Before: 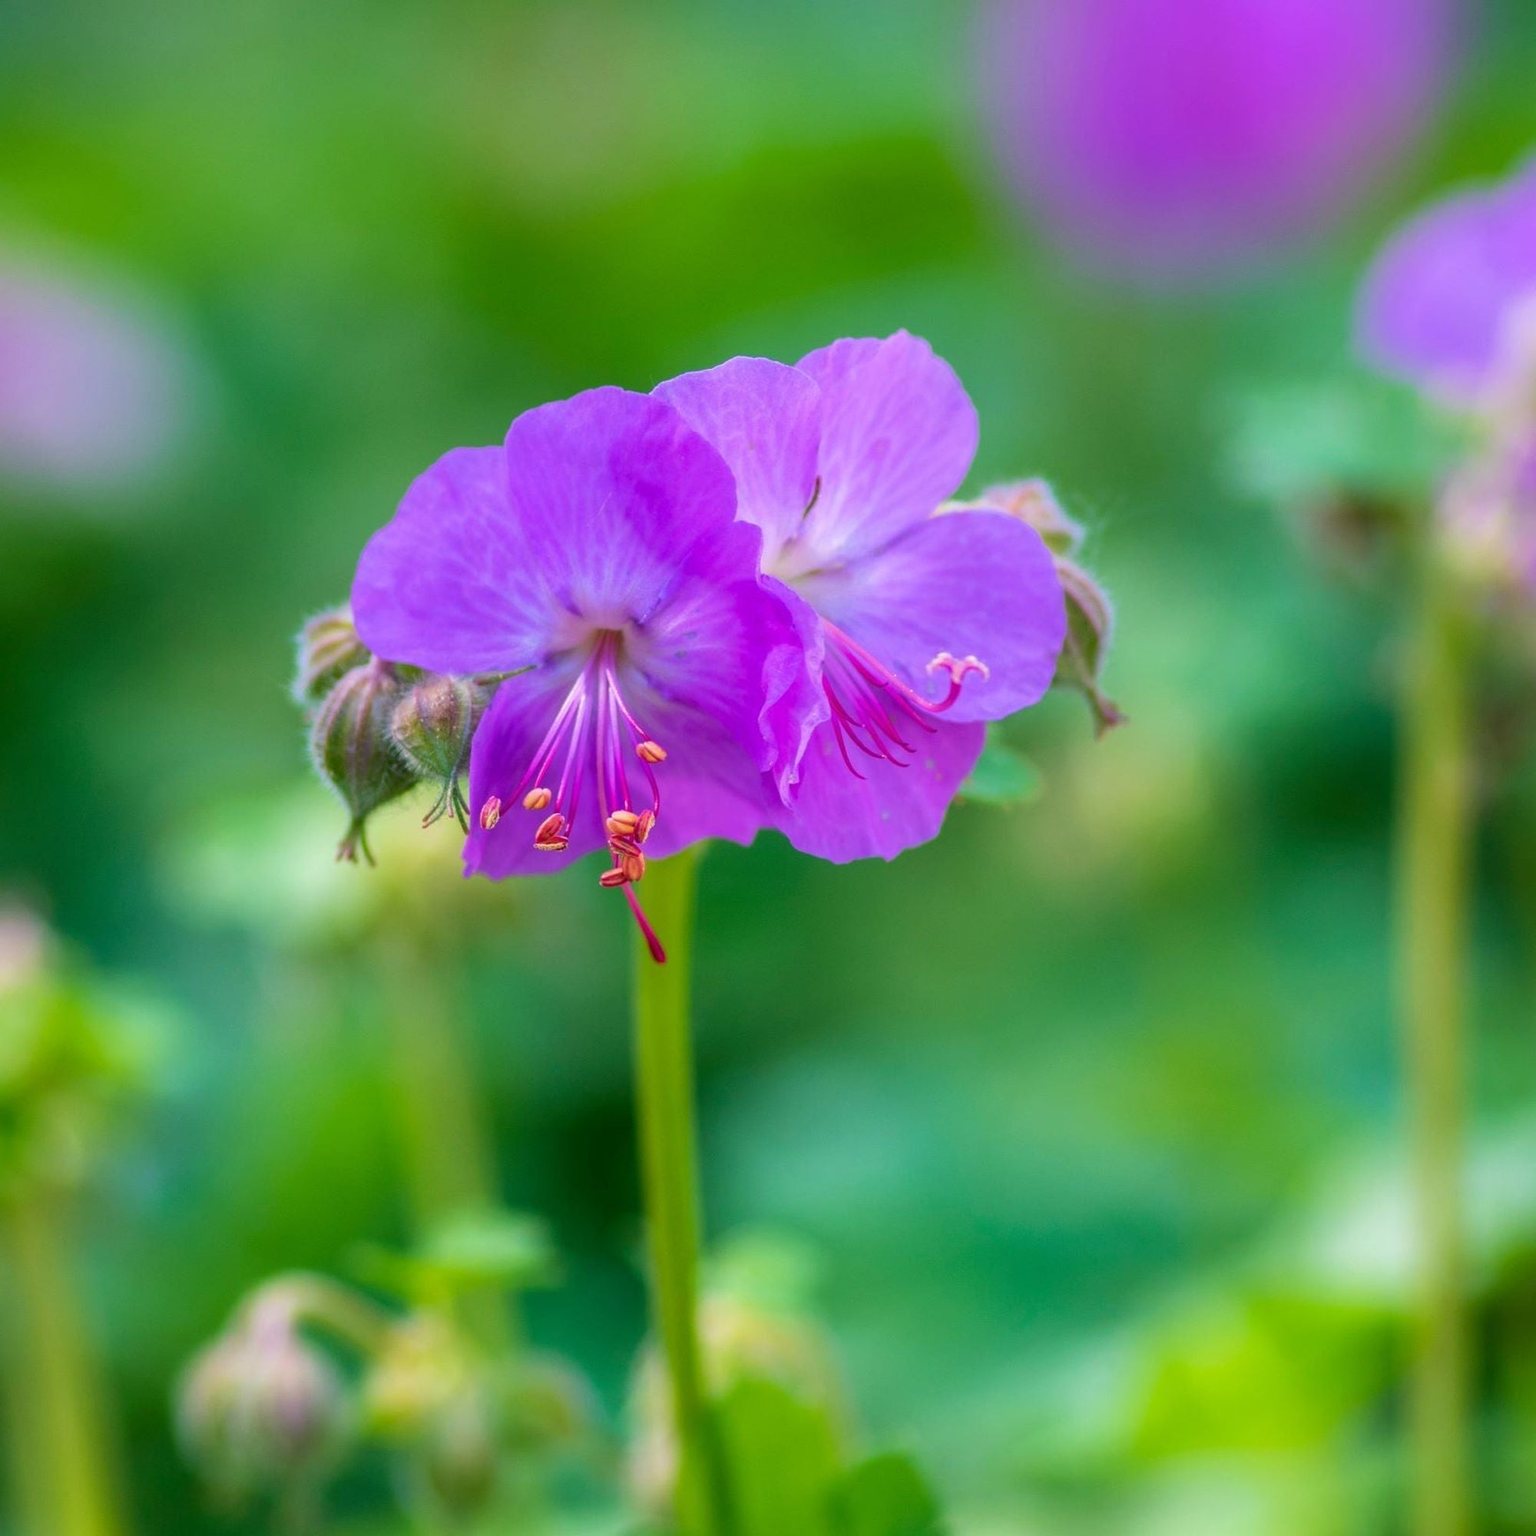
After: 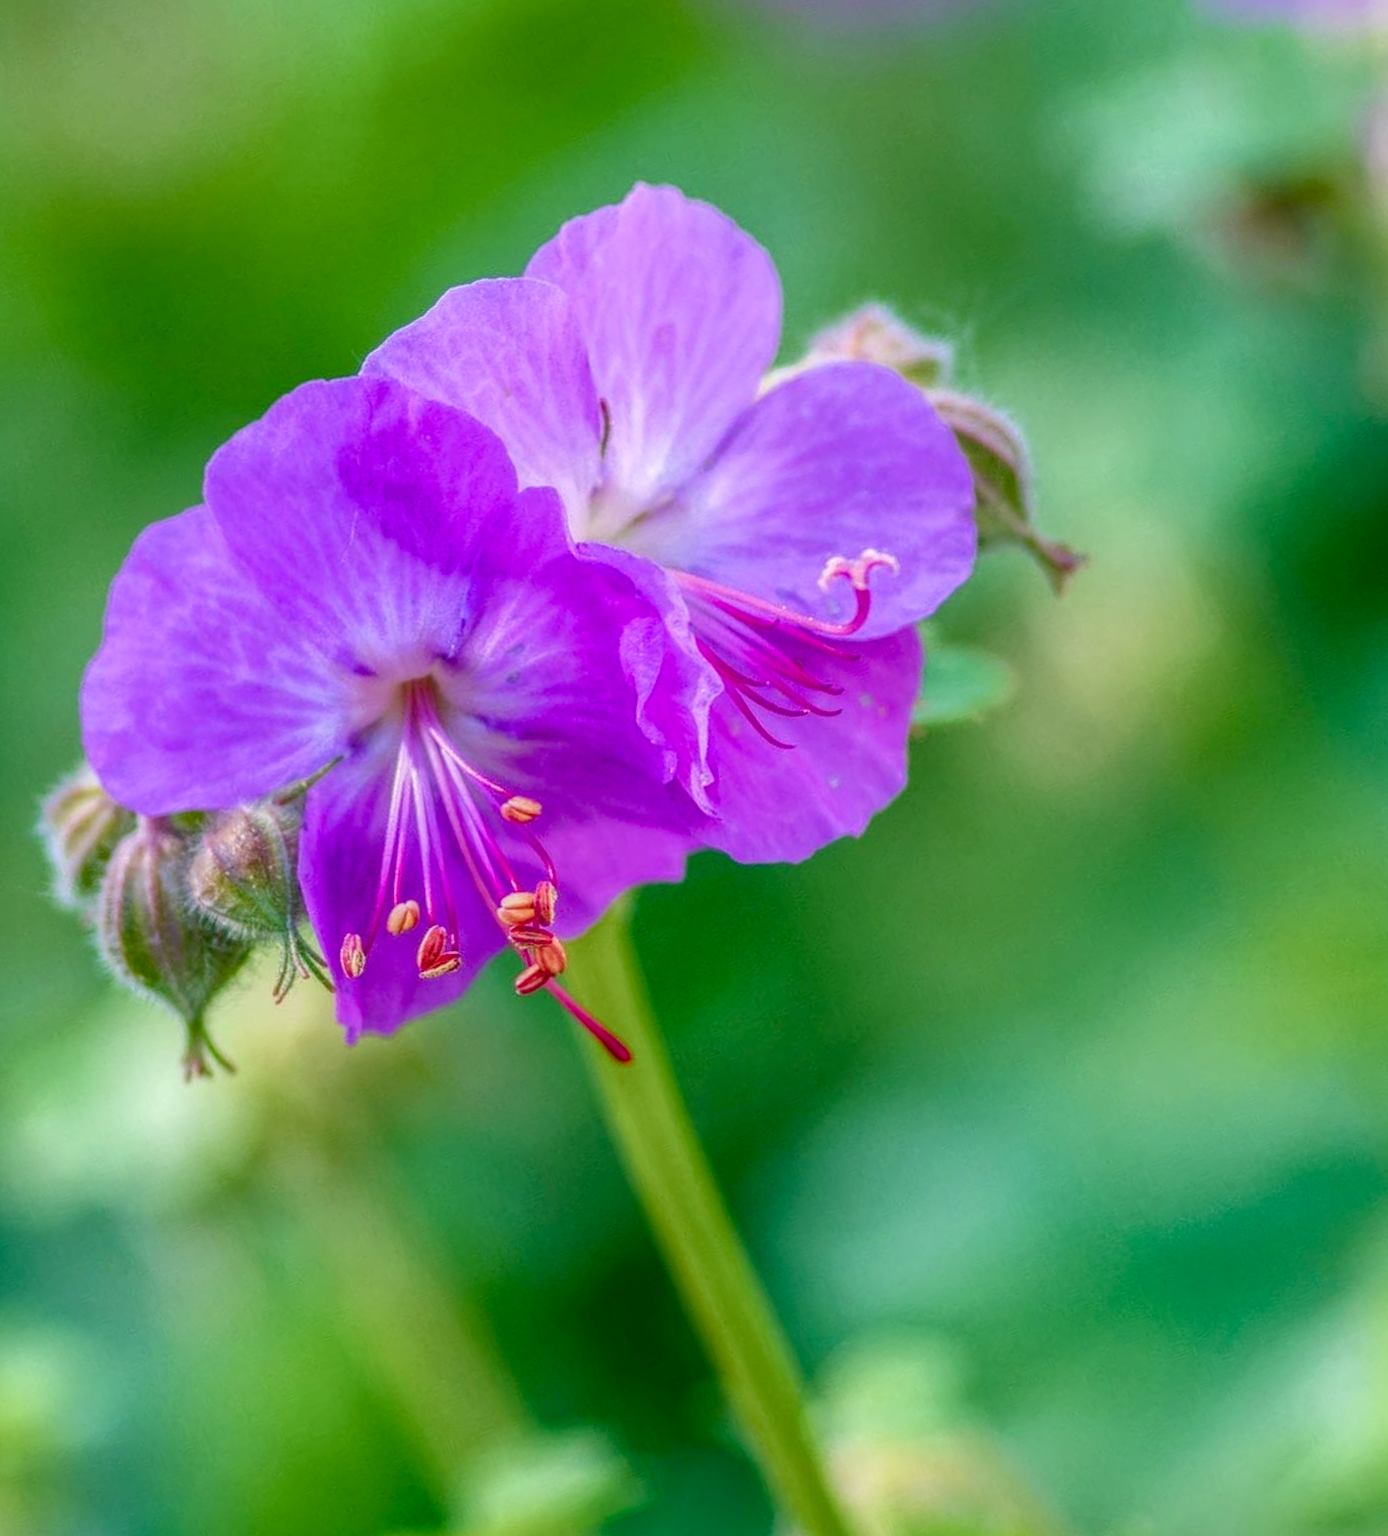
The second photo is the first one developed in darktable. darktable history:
crop and rotate: angle 20.11°, left 6.845%, right 3.727%, bottom 1.056%
local contrast: highlights 66%, shadows 32%, detail 167%, midtone range 0.2
color balance rgb: global offset › luminance 0.48%, global offset › hue 58.29°, perceptual saturation grading › global saturation 20%, perceptual saturation grading › highlights -49.9%, perceptual saturation grading › shadows 25.834%, global vibrance 8.434%
